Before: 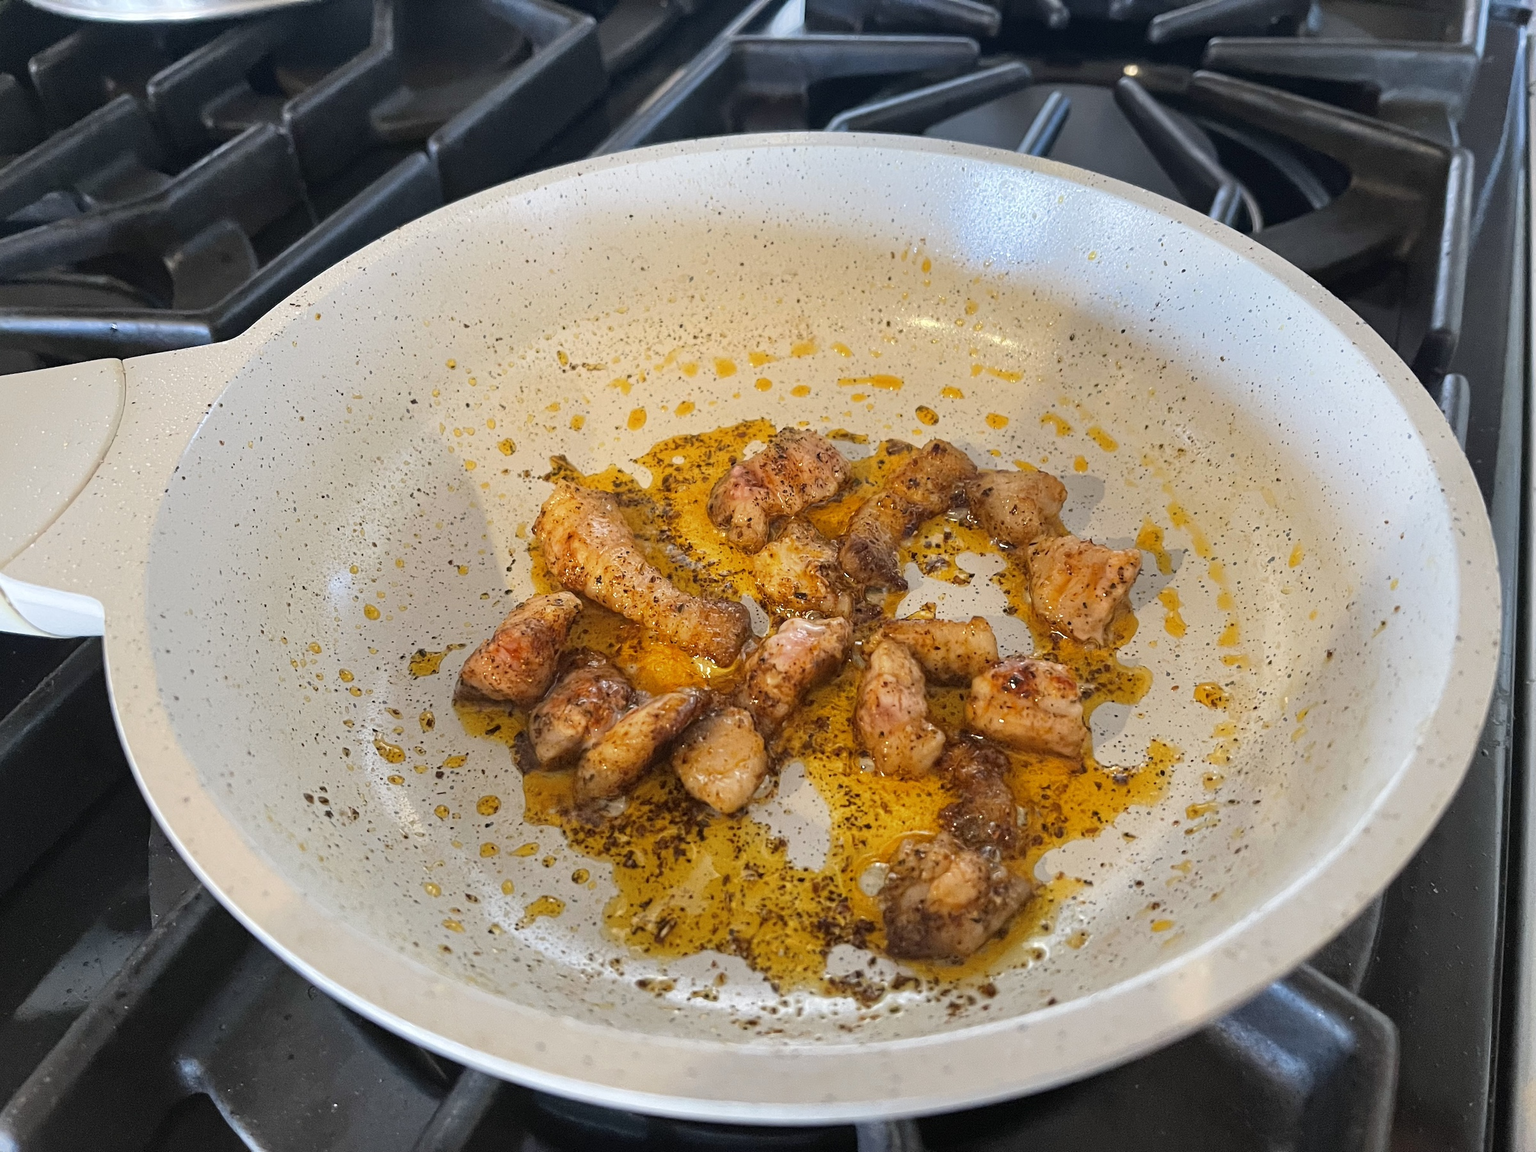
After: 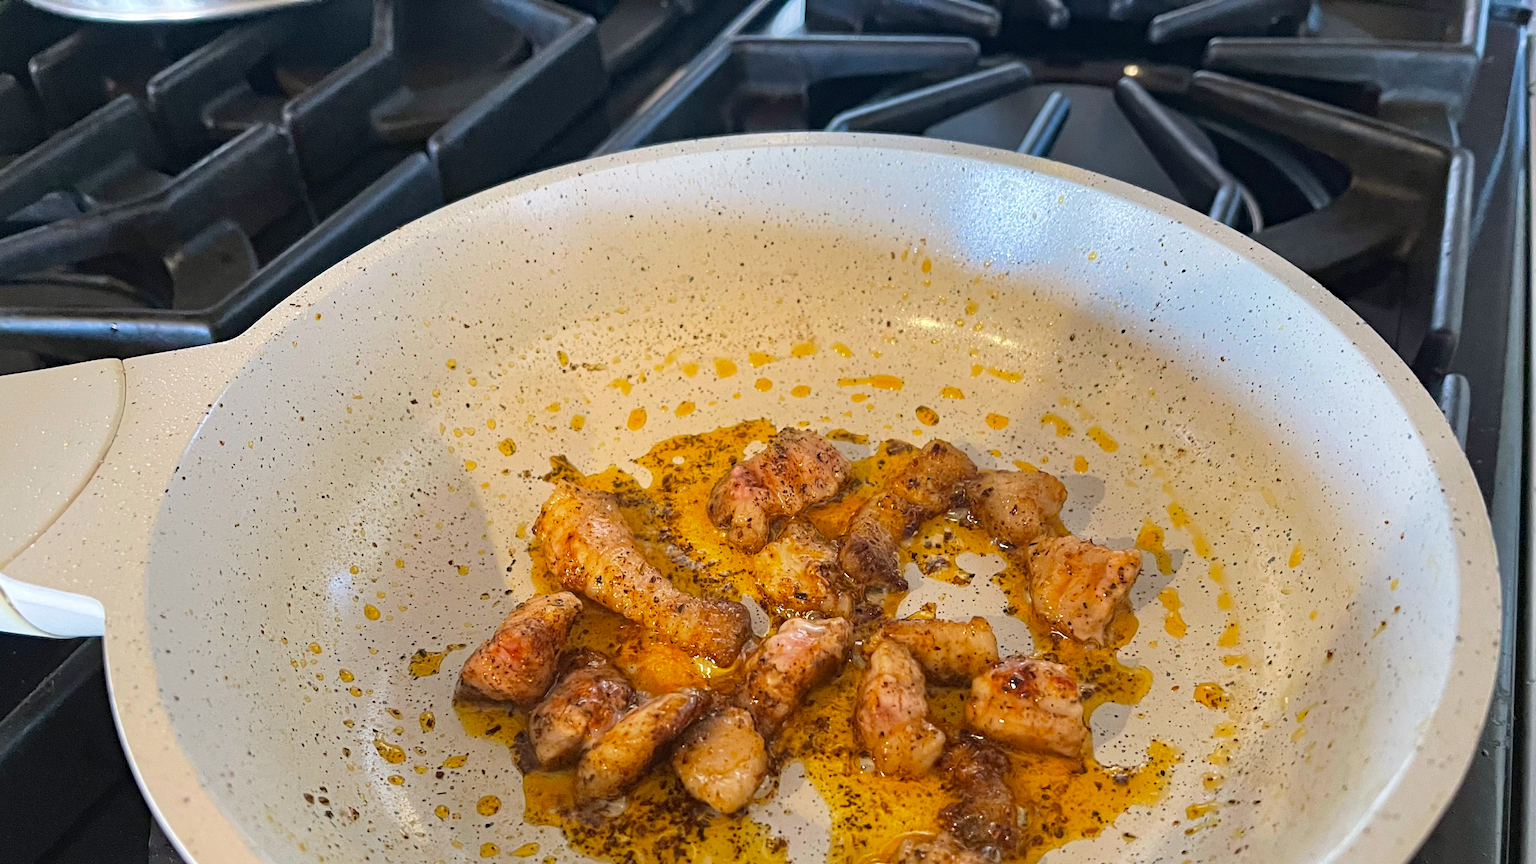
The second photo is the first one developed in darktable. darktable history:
velvia: strength 15.33%
haze removal: compatibility mode true
crop: bottom 24.994%
